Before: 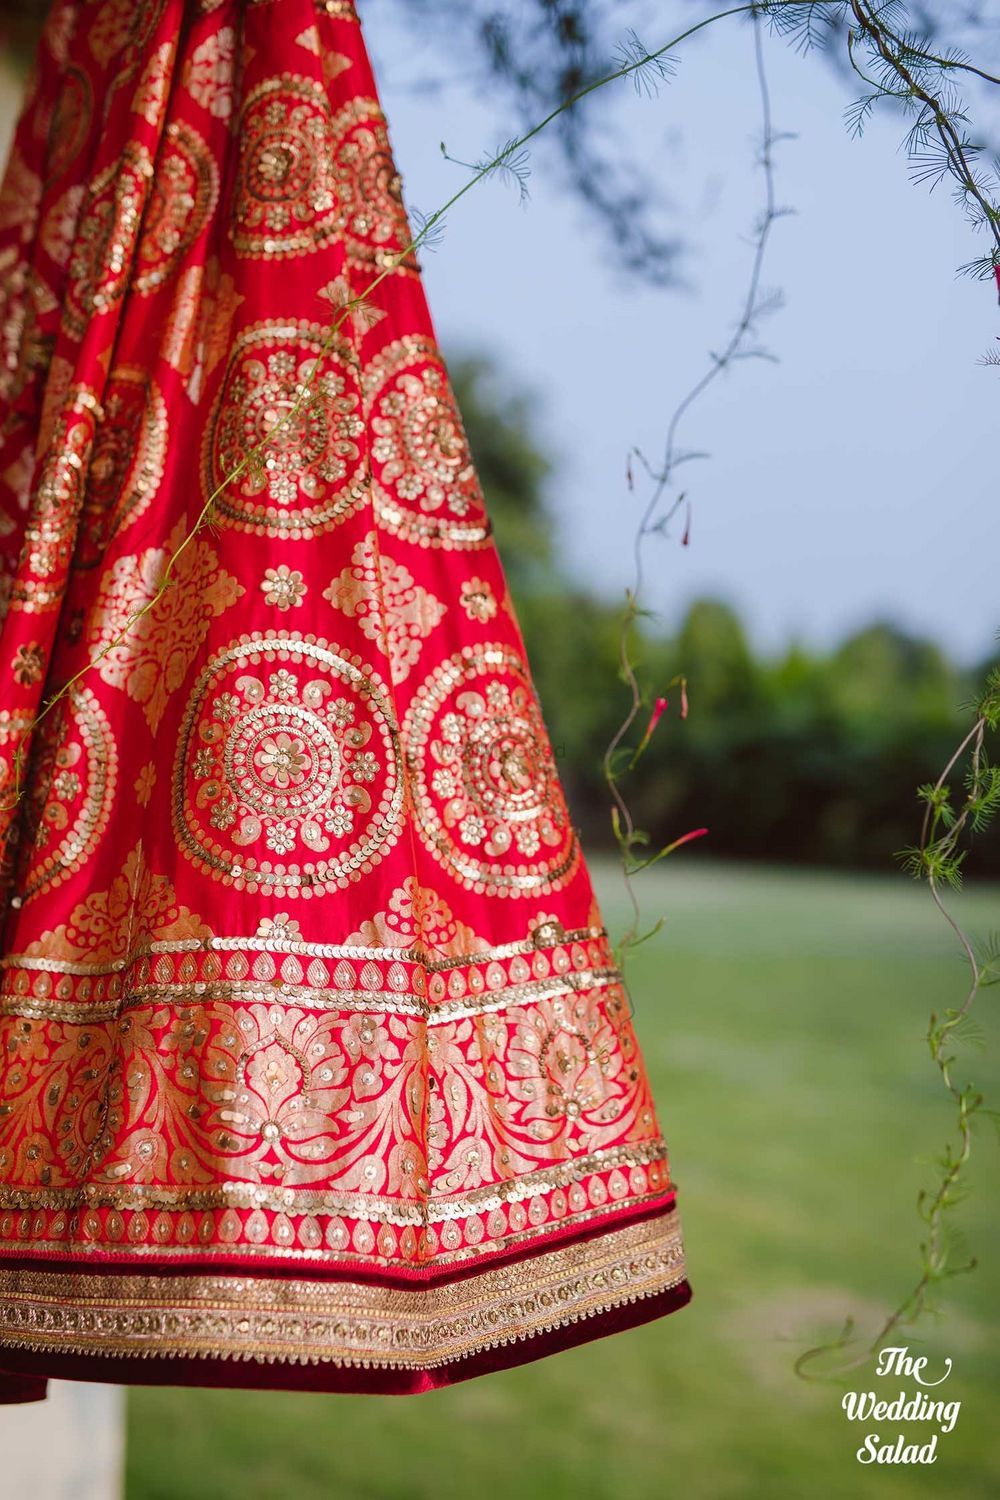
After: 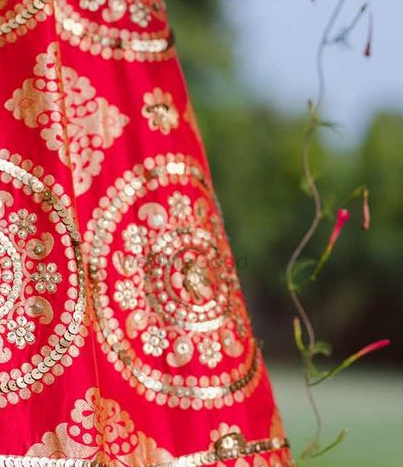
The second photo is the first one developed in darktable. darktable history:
crop: left 31.827%, top 32.614%, right 27.774%, bottom 36.236%
